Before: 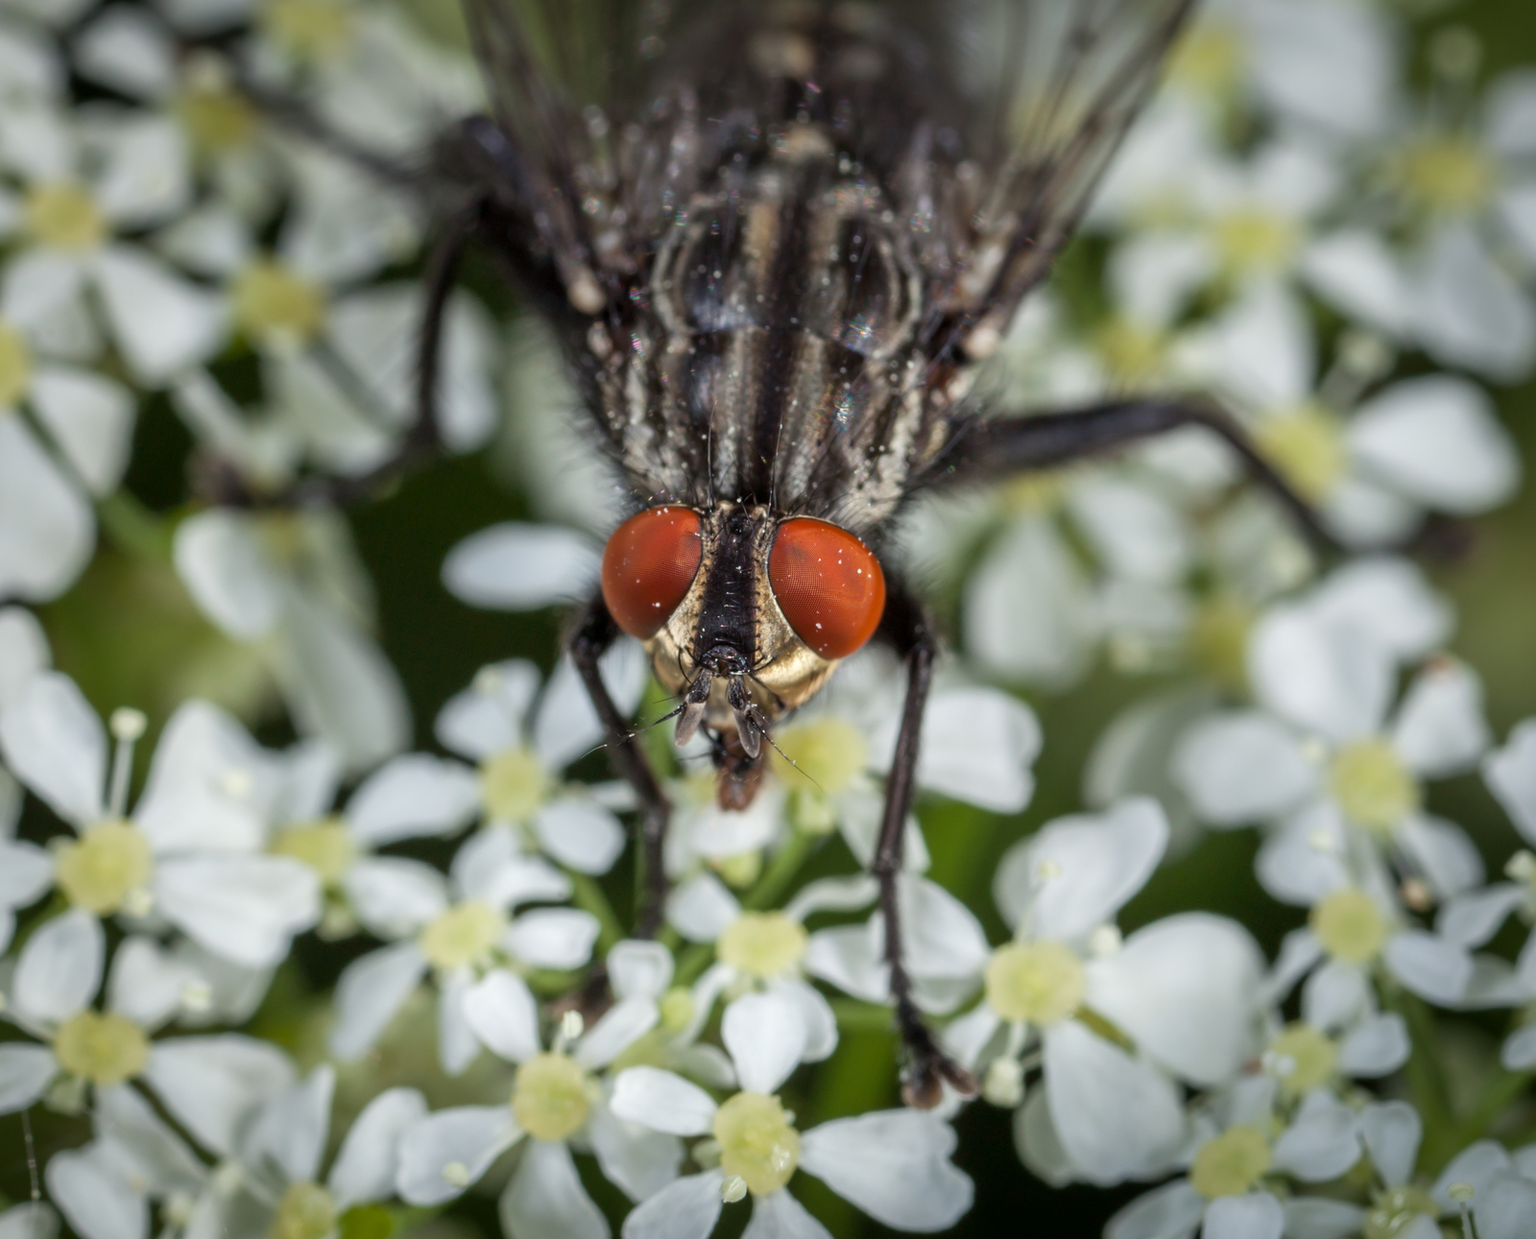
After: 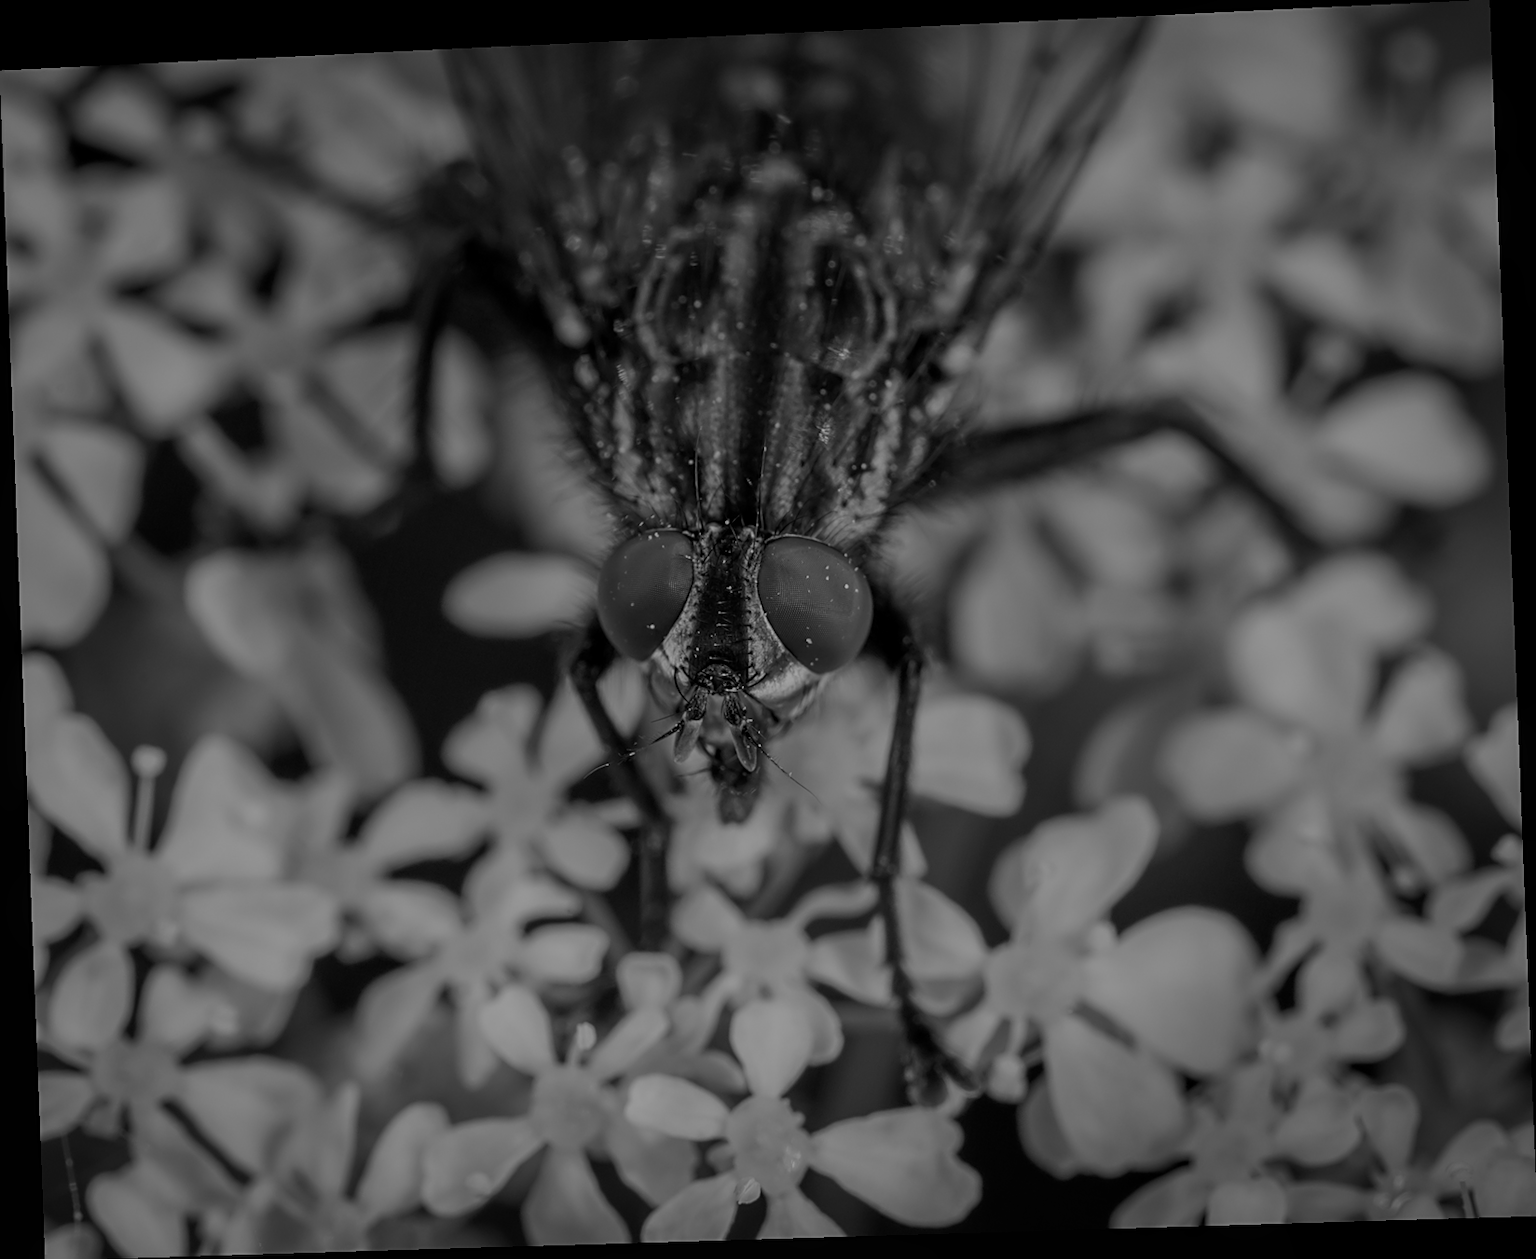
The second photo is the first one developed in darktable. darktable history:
local contrast: detail 110%
rotate and perspective: rotation -2.22°, lens shift (horizontal) -0.022, automatic cropping off
monochrome: on, module defaults
sharpen: on, module defaults
exposure: exposure -1.468 EV, compensate highlight preservation false
